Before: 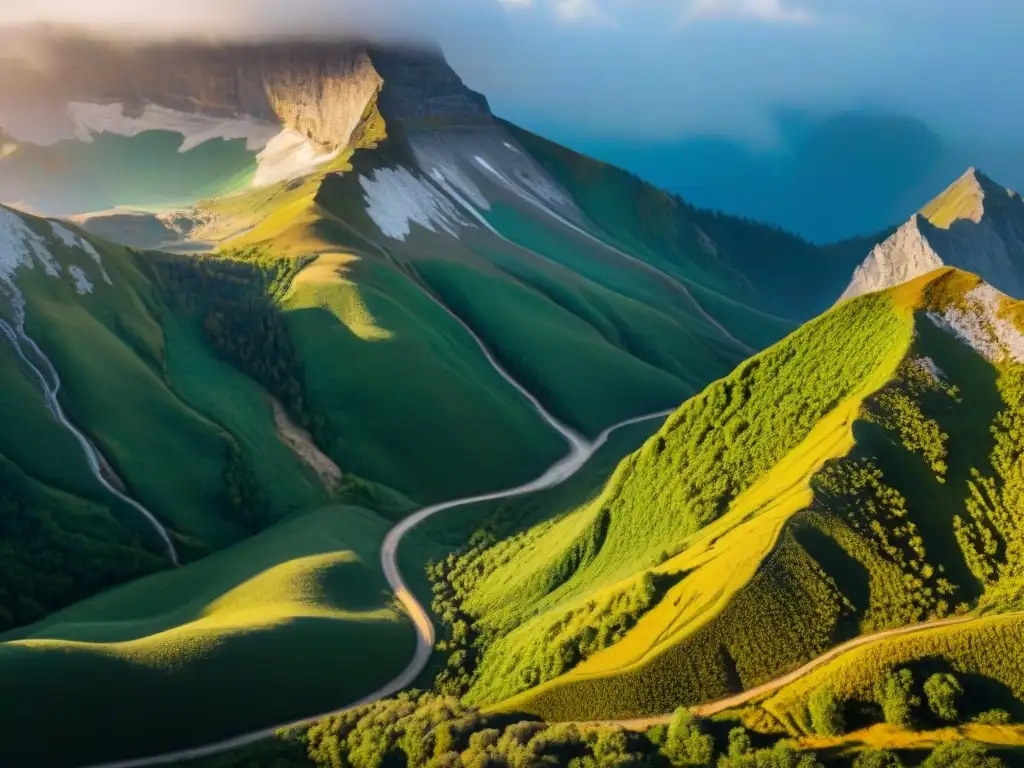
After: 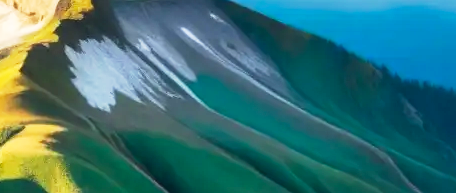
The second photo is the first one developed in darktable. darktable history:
base curve: curves: ch0 [(0, 0) (0.005, 0.002) (0.193, 0.295) (0.399, 0.664) (0.75, 0.928) (1, 1)], preserve colors none
crop: left 28.8%, top 16.806%, right 26.64%, bottom 58.047%
